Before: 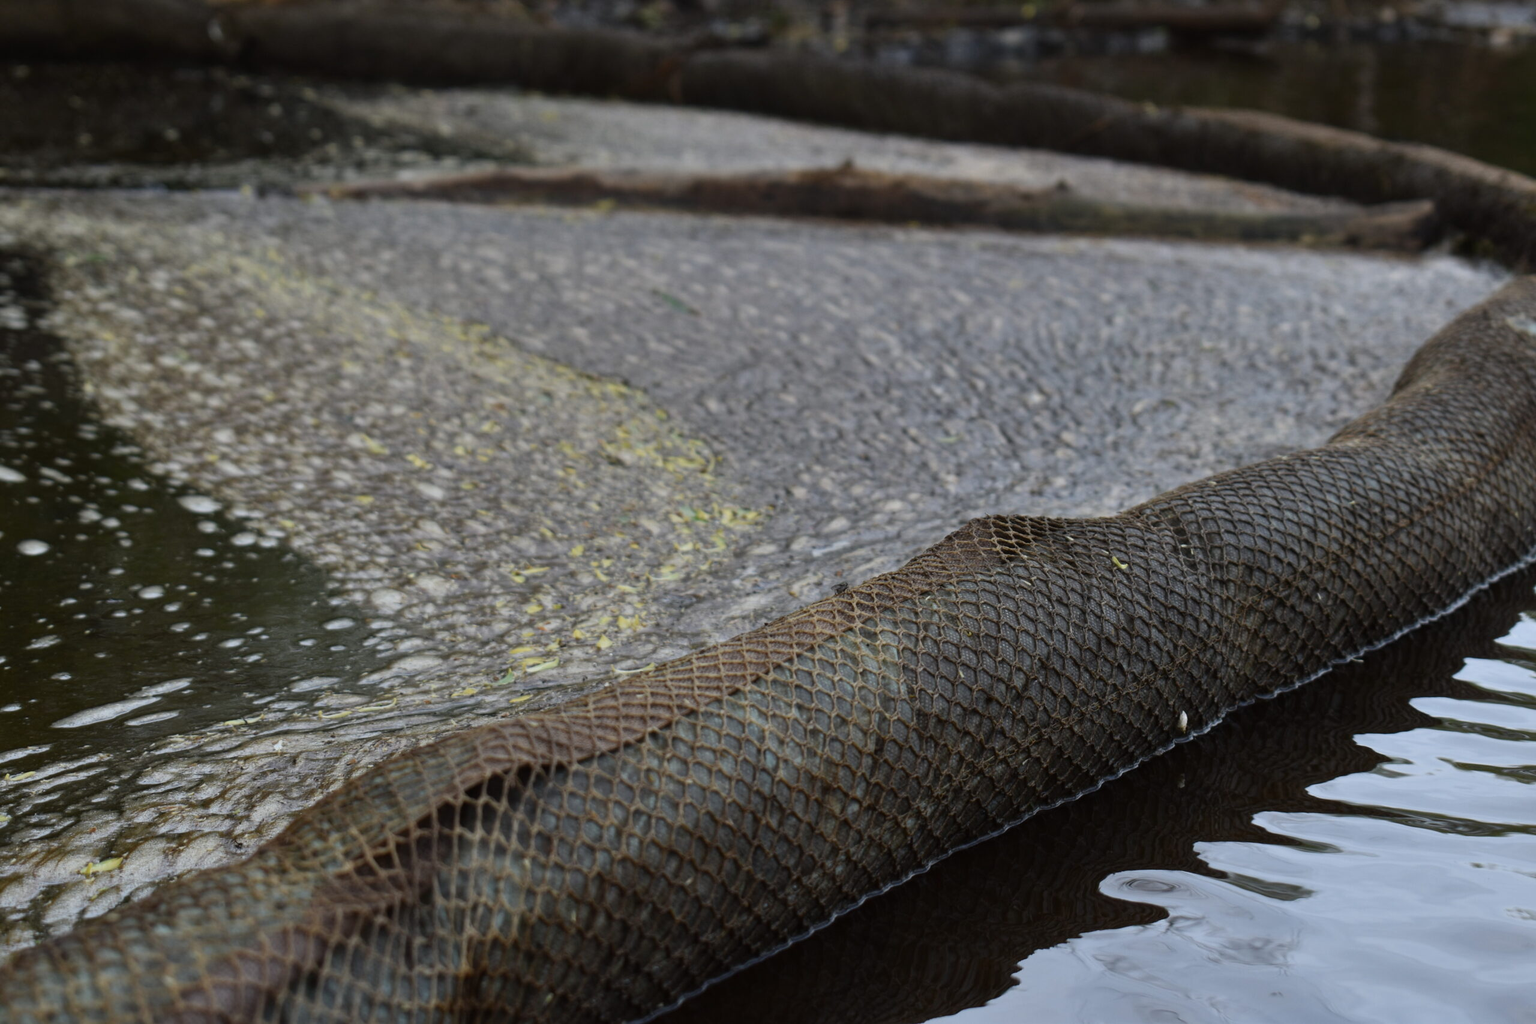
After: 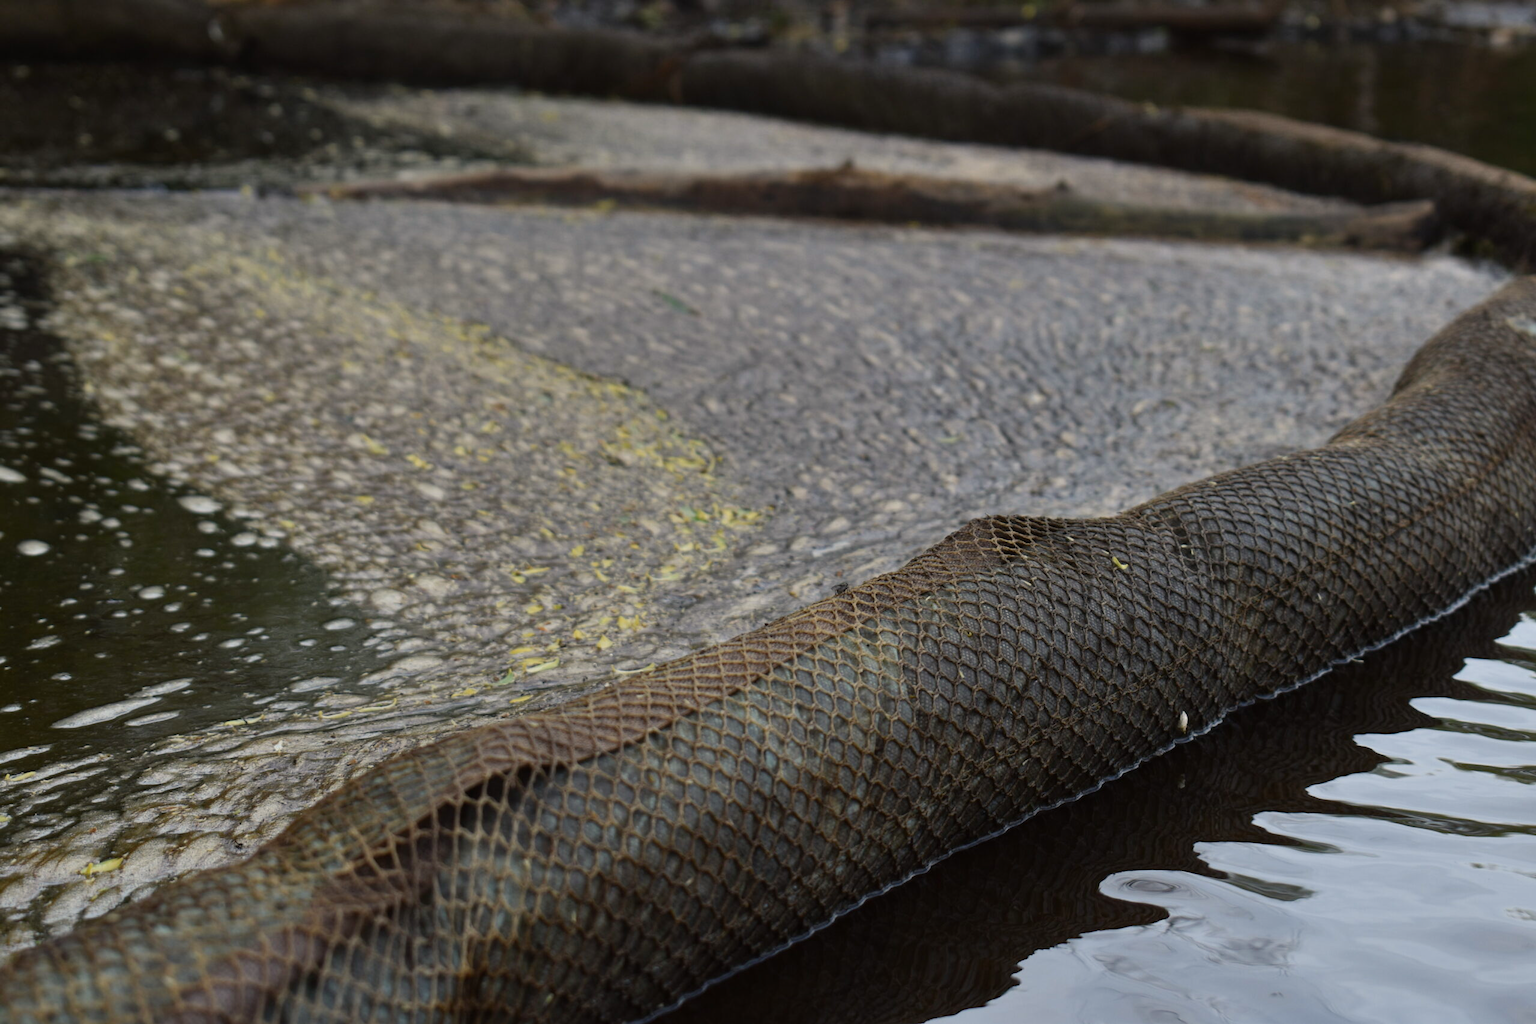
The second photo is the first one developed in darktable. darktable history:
color balance rgb: highlights gain › chroma 3.068%, highlights gain › hue 76.04°, perceptual saturation grading › global saturation 0.876%, global vibrance 20%
